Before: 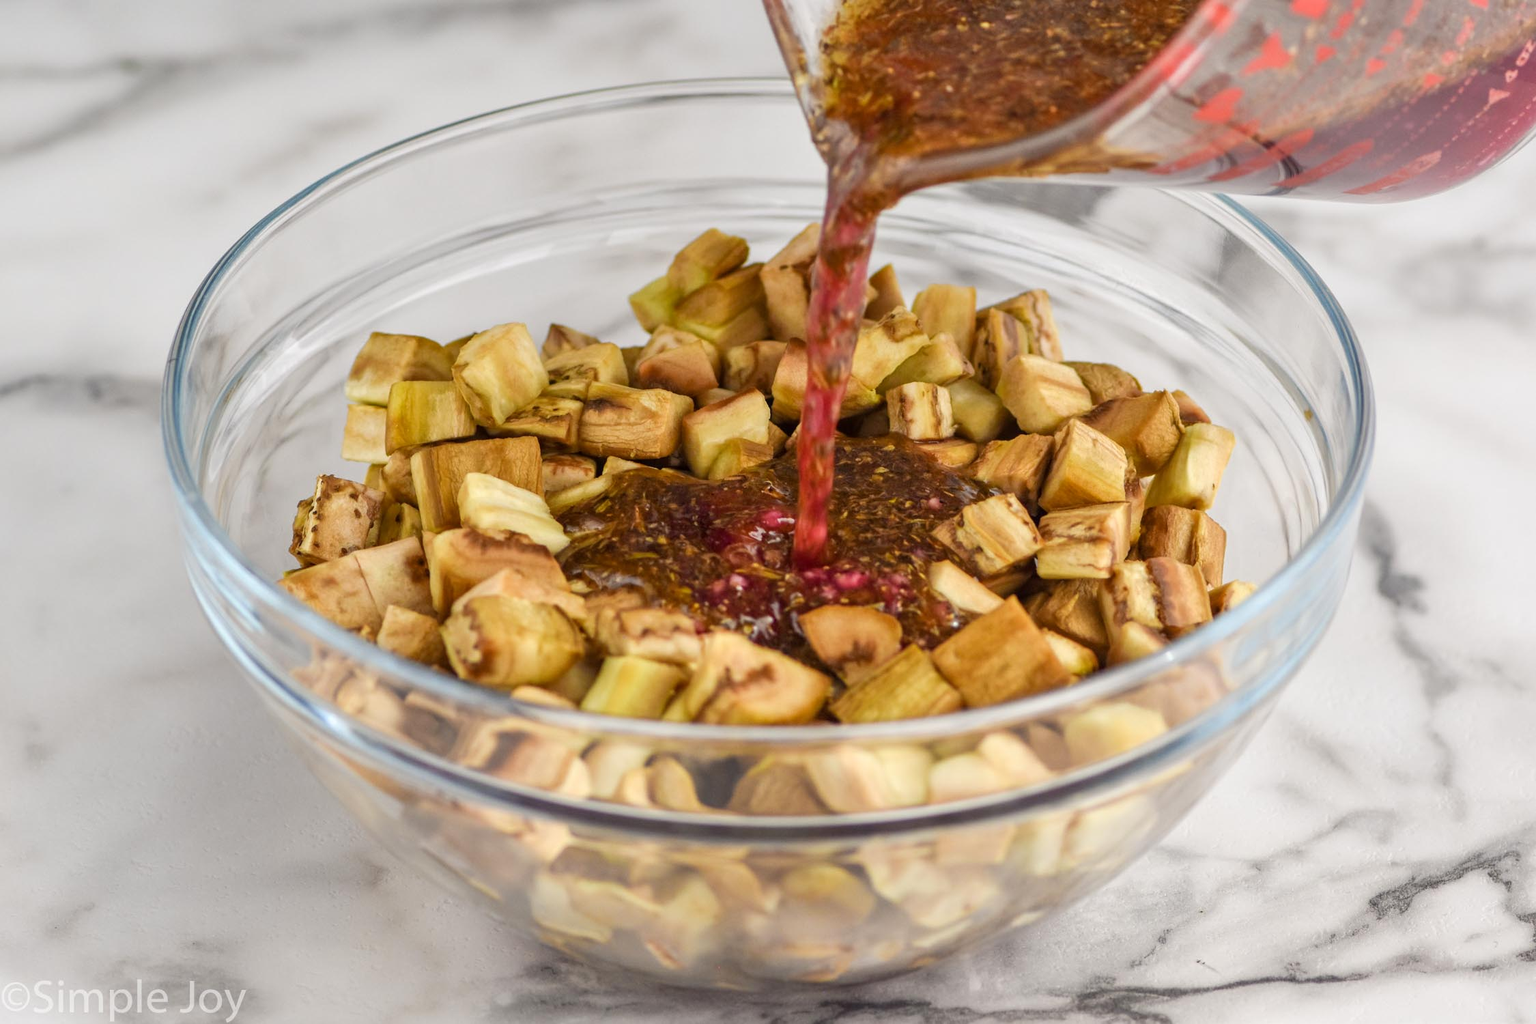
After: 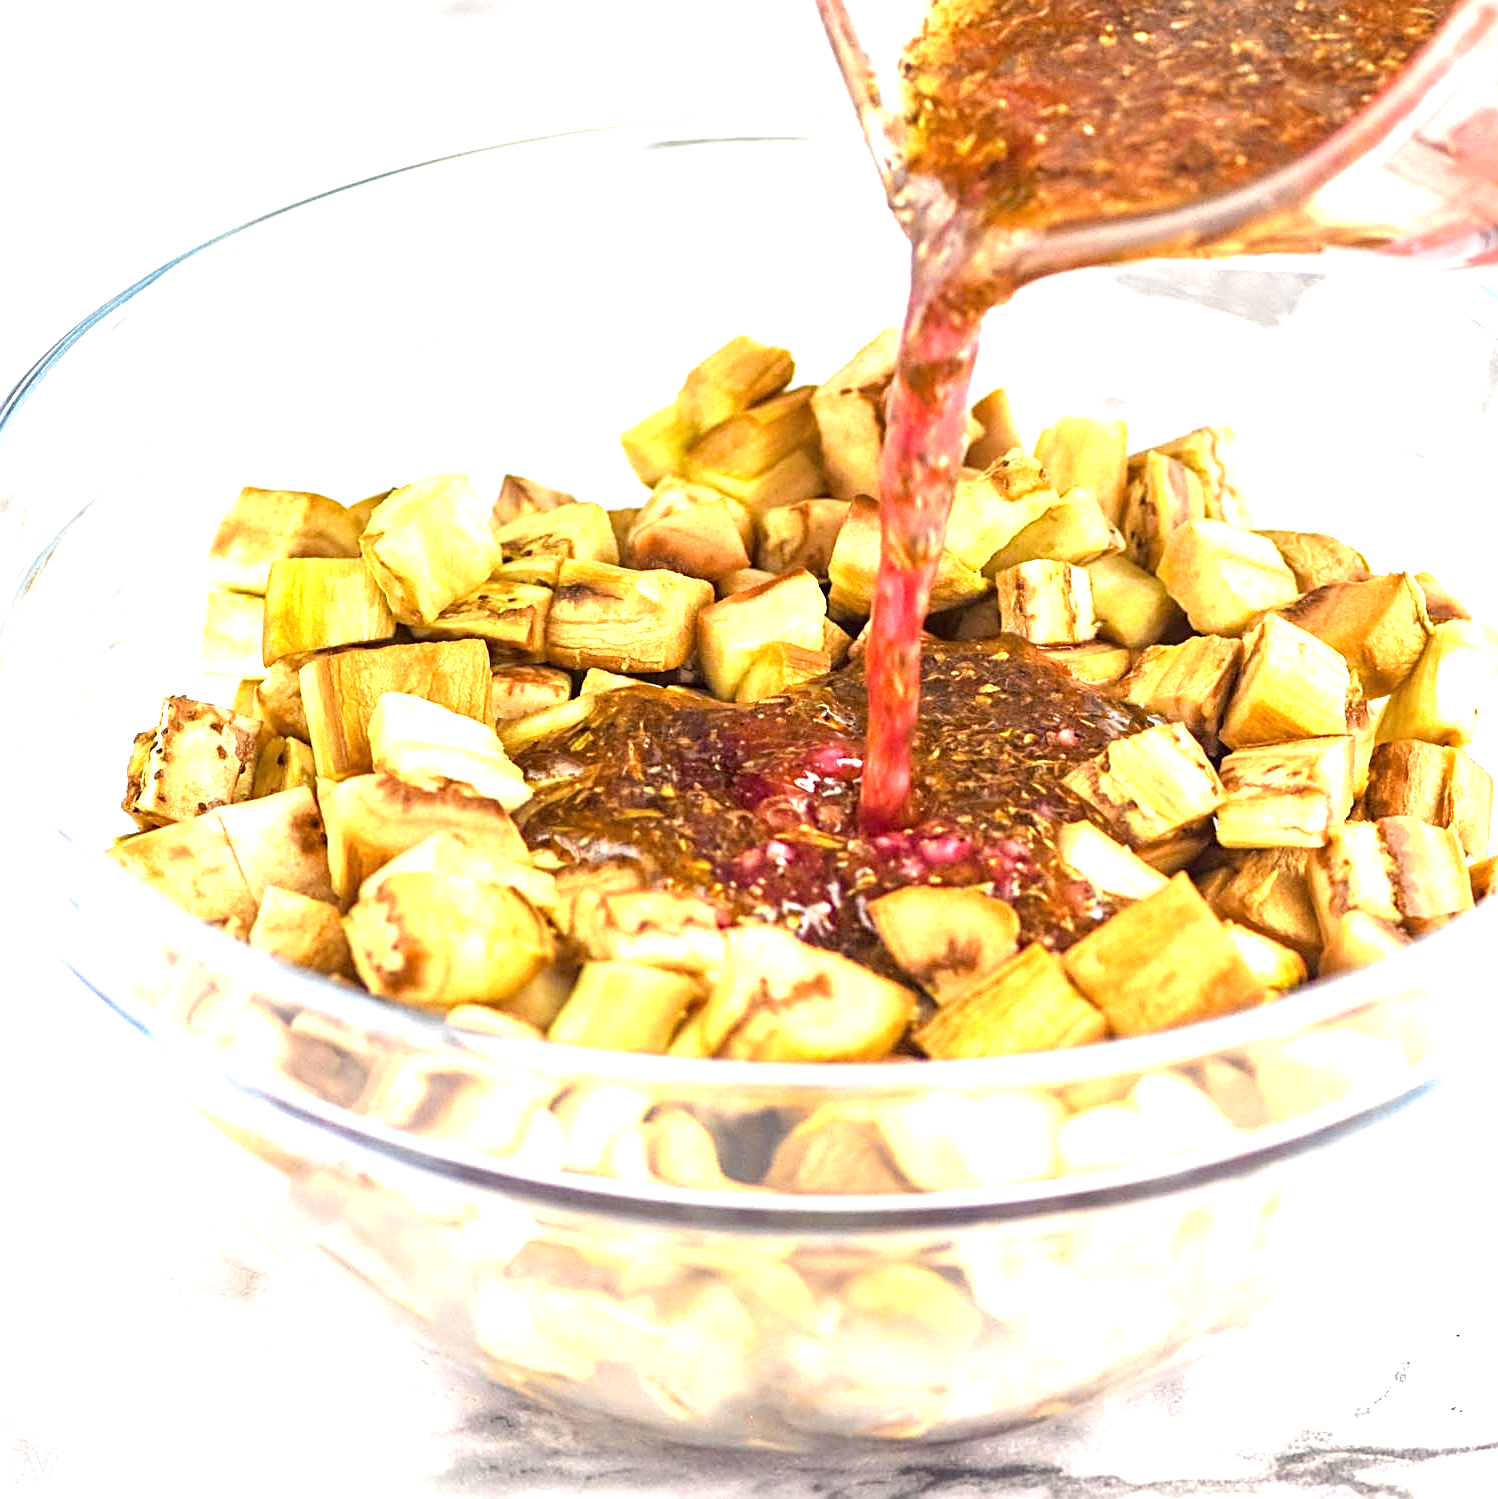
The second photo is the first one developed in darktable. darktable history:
exposure: black level correction 0, exposure 1.667 EV, compensate exposure bias true, compensate highlight preservation false
sharpen: radius 2.532, amount 0.629
crop and rotate: left 13.459%, right 19.957%
